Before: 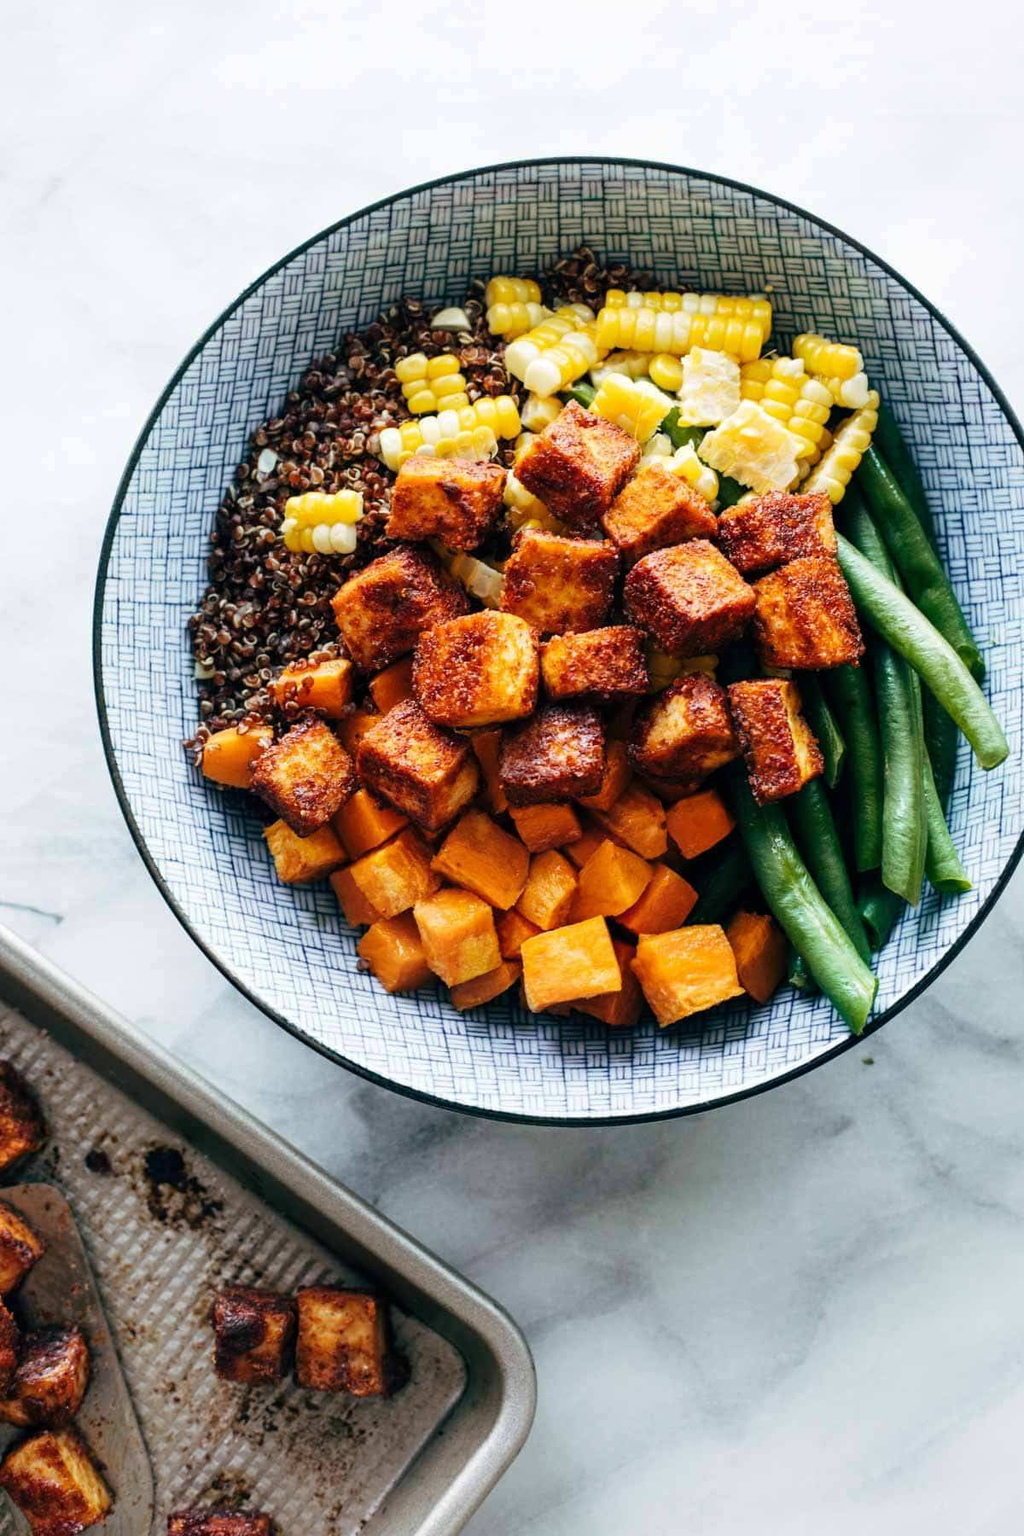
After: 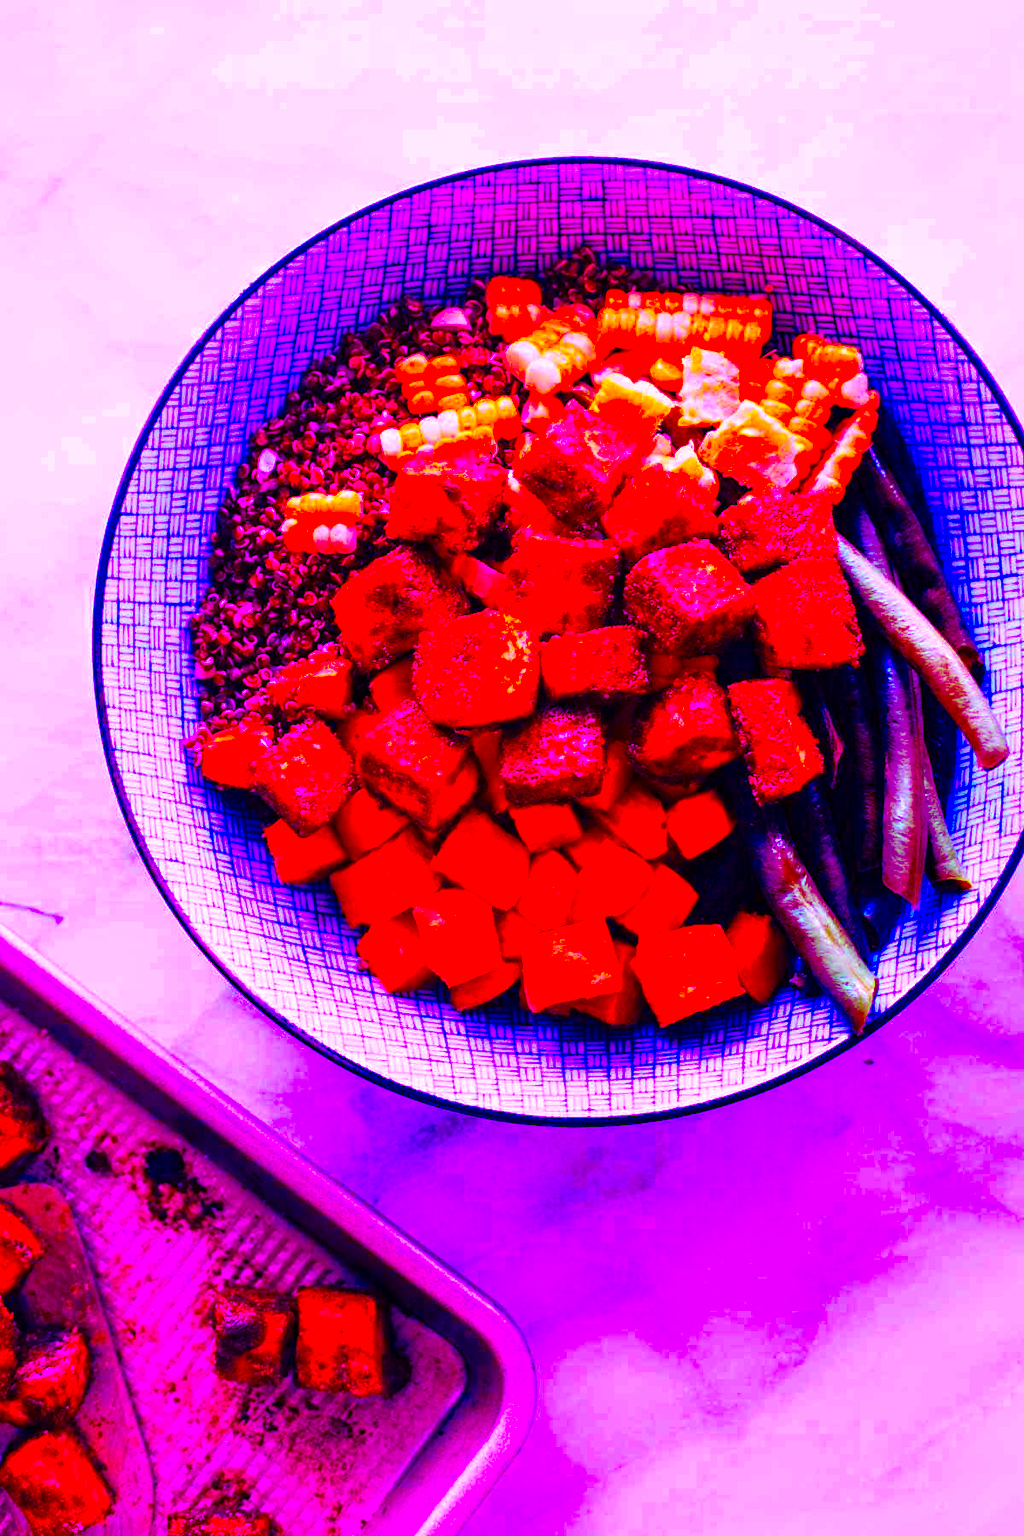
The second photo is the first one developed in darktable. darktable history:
color correction: saturation 3
color balance: mode lift, gamma, gain (sRGB), lift [1, 1, 0.101, 1]
white balance: red 1.066, blue 1.119
